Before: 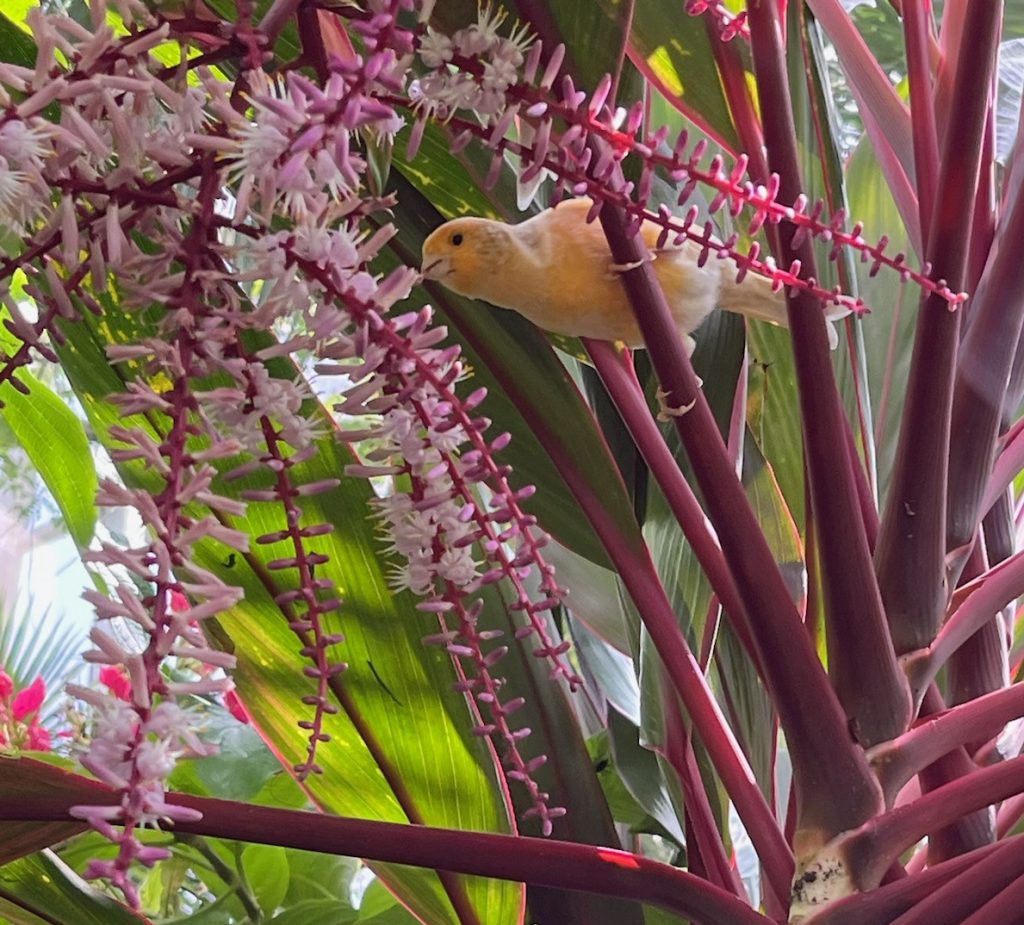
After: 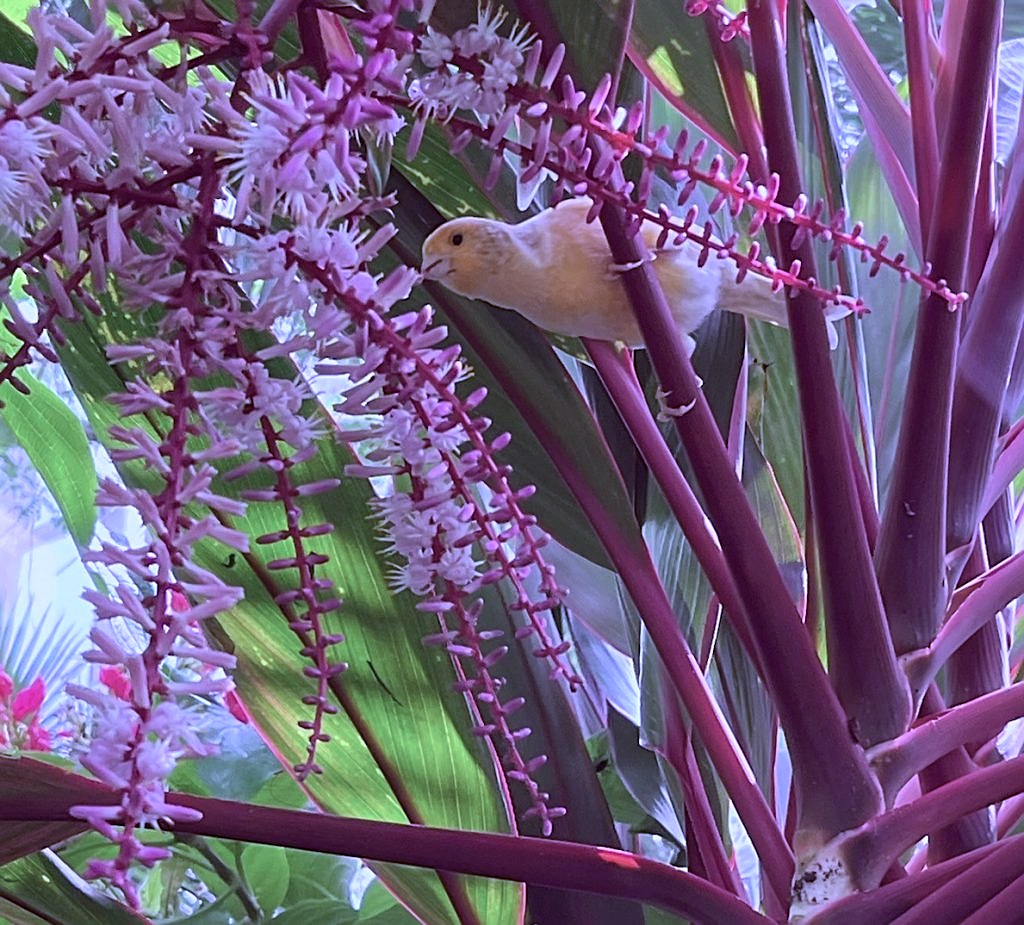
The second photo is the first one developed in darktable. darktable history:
color correction: highlights a* 10.2, highlights b* 9.67, shadows a* 7.98, shadows b* 8.56, saturation 0.82
sharpen: on, module defaults
color calibration: illuminant custom, x 0.46, y 0.429, temperature 2637.63 K
